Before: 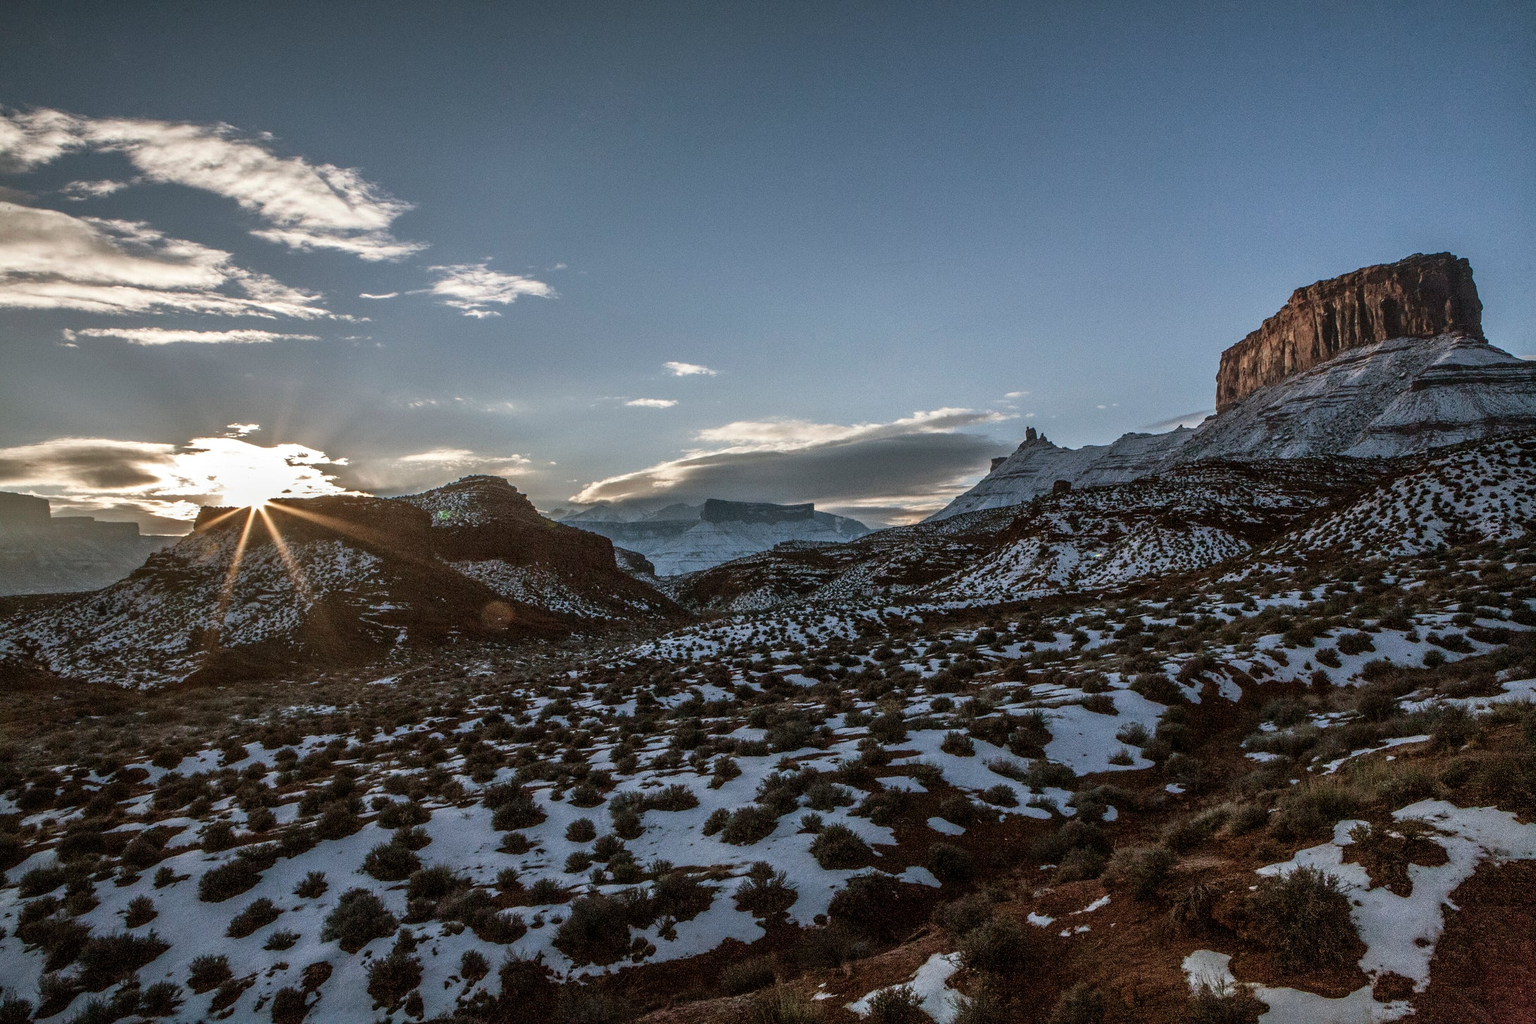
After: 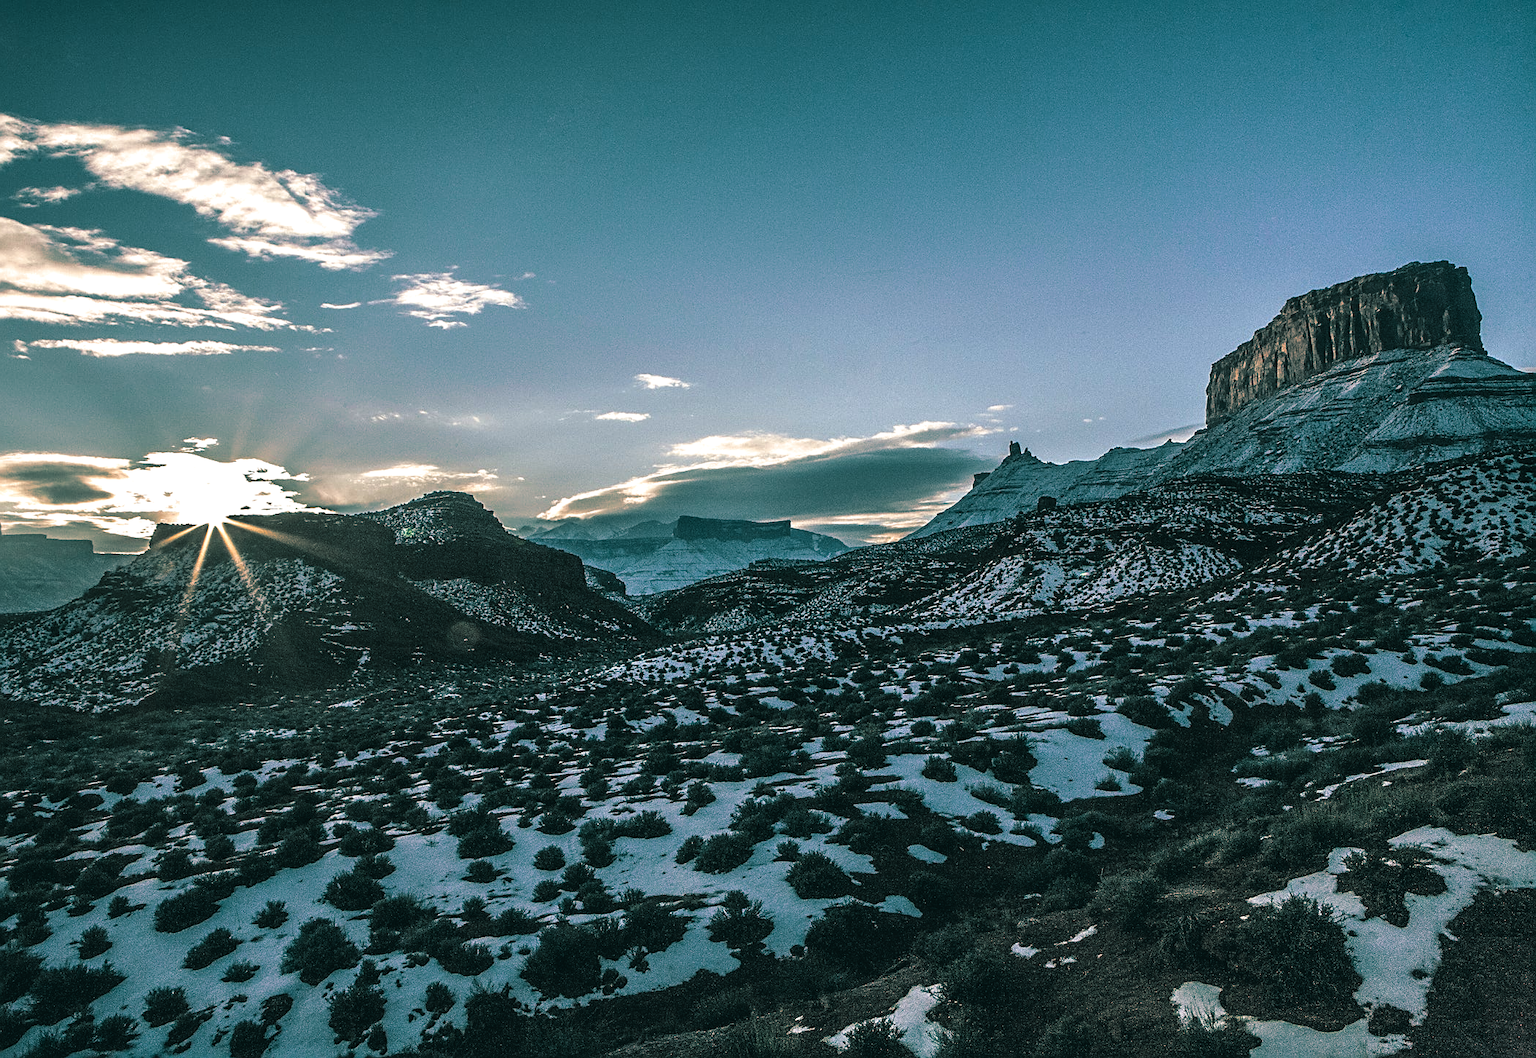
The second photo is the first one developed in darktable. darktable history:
crop and rotate: left 3.238%
split-toning: shadows › hue 186.43°, highlights › hue 49.29°, compress 30.29%
sharpen: on, module defaults
color balance rgb: shadows lift › chroma 1%, shadows lift › hue 217.2°, power › hue 310.8°, highlights gain › chroma 1%, highlights gain › hue 54°, global offset › luminance 0.5%, global offset › hue 171.6°, perceptual saturation grading › global saturation 14.09%, perceptual saturation grading › highlights -25%, perceptual saturation grading › shadows 30%, perceptual brilliance grading › highlights 13.42%, perceptual brilliance grading › mid-tones 8.05%, perceptual brilliance grading › shadows -17.45%, global vibrance 25%
